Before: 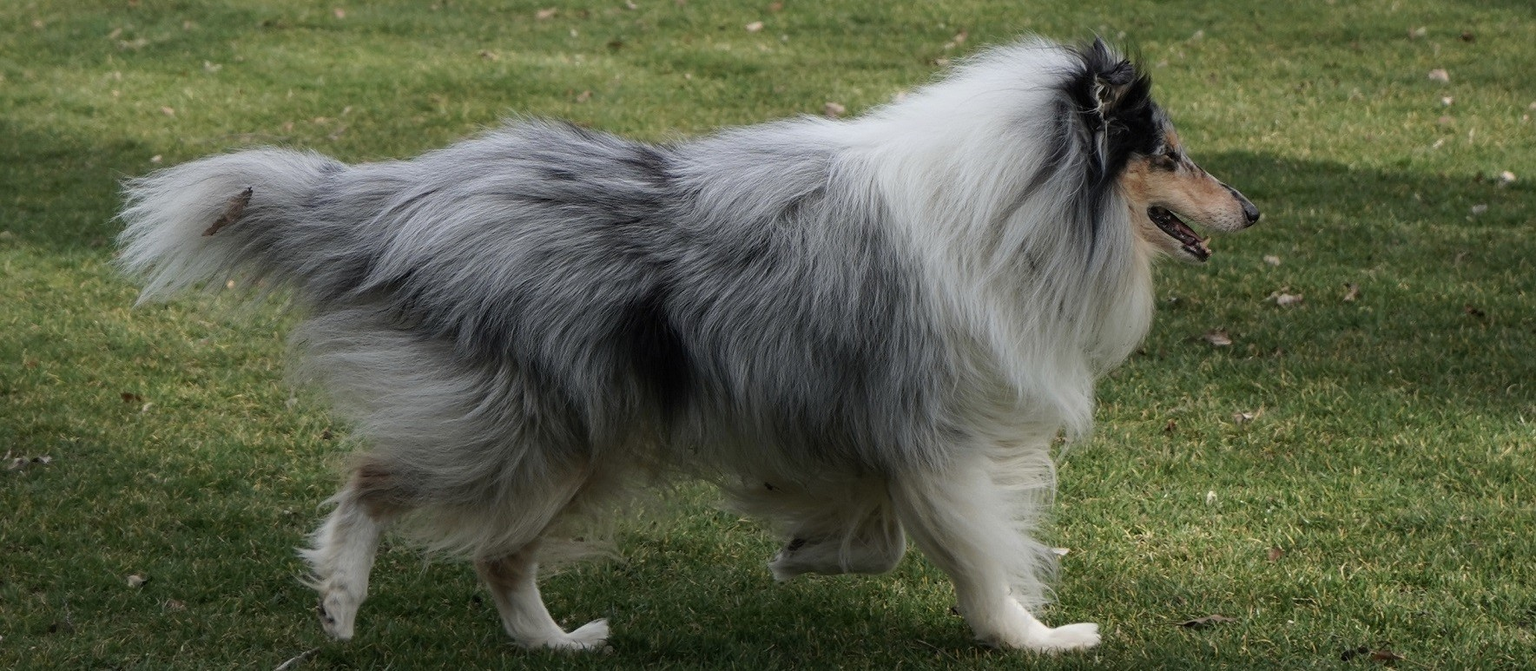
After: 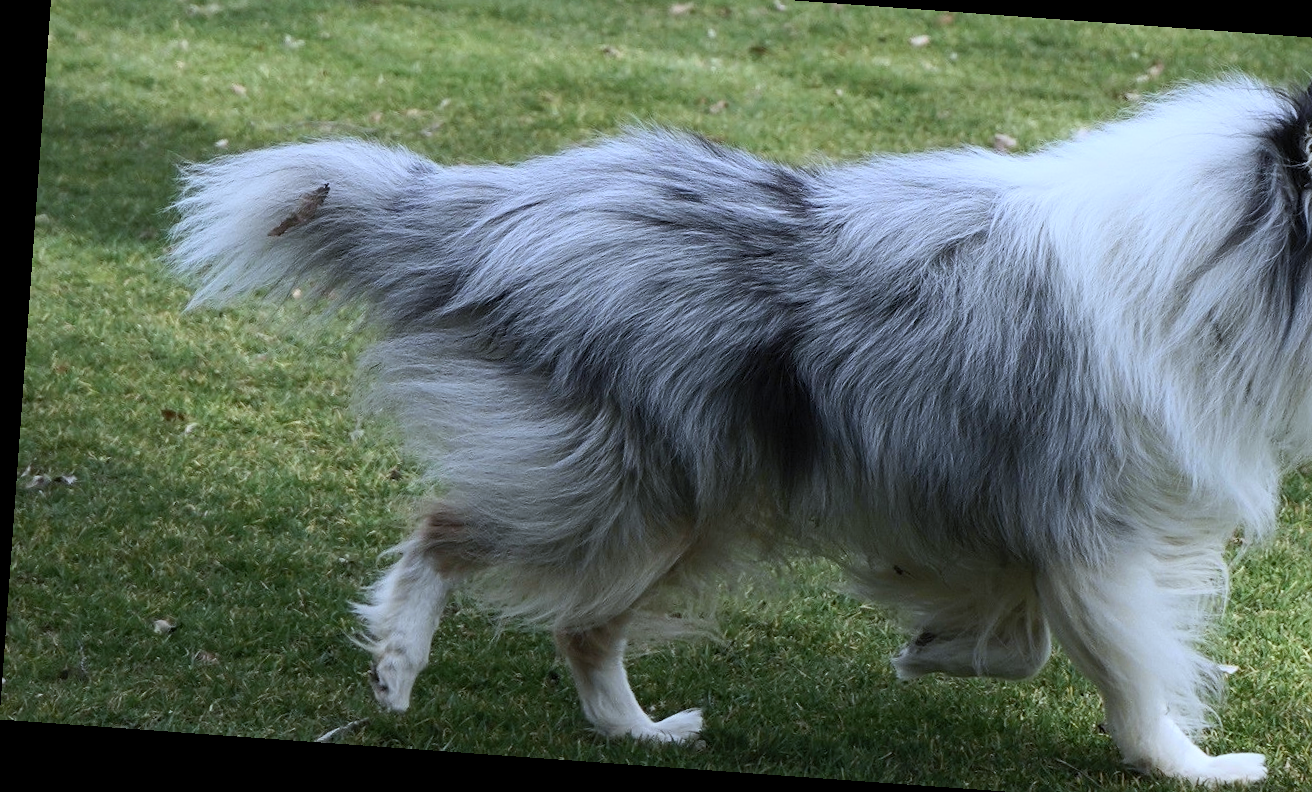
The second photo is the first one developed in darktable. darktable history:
white balance: red 0.926, green 1.003, blue 1.133
exposure: exposure 0 EV, compensate highlight preservation false
color correction: highlights a* 0.003, highlights b* -0.283
contrast brightness saturation: contrast 0.2, brightness 0.16, saturation 0.22
rotate and perspective: rotation 4.1°, automatic cropping off
sharpen: amount 0.2
crop: top 5.803%, right 27.864%, bottom 5.804%
